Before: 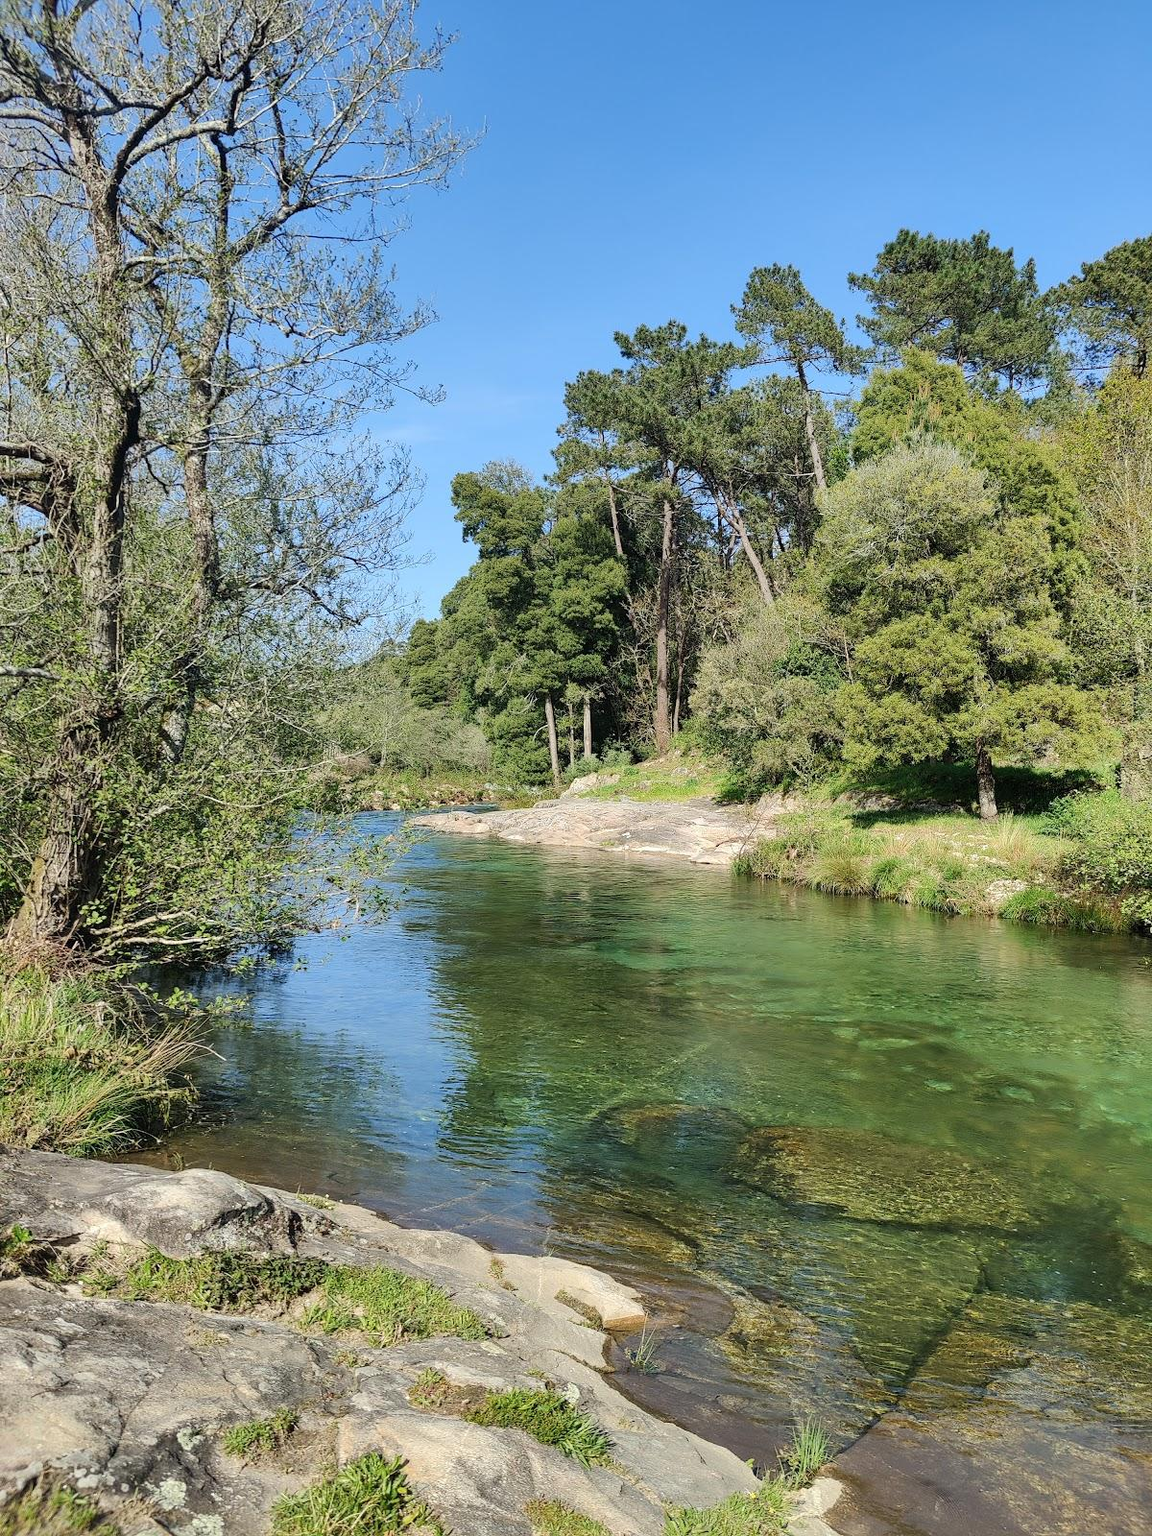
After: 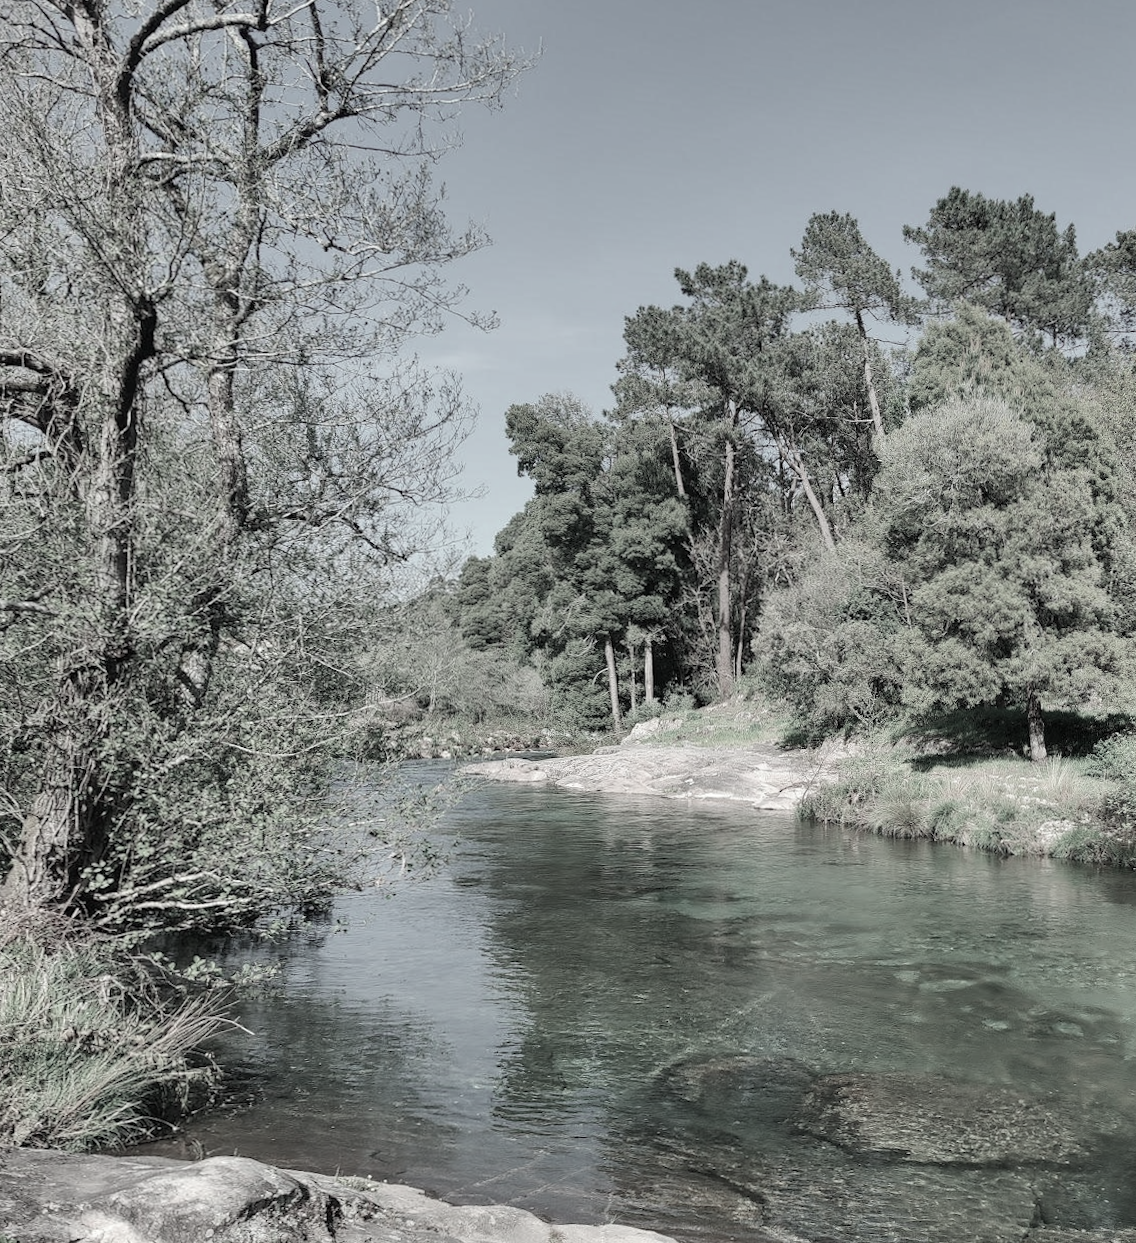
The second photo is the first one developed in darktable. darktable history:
rotate and perspective: rotation -0.013°, lens shift (vertical) -0.027, lens shift (horizontal) 0.178, crop left 0.016, crop right 0.989, crop top 0.082, crop bottom 0.918
crop and rotate: angle 0.2°, left 0.275%, right 3.127%, bottom 14.18%
color contrast: green-magenta contrast 0.3, blue-yellow contrast 0.15
